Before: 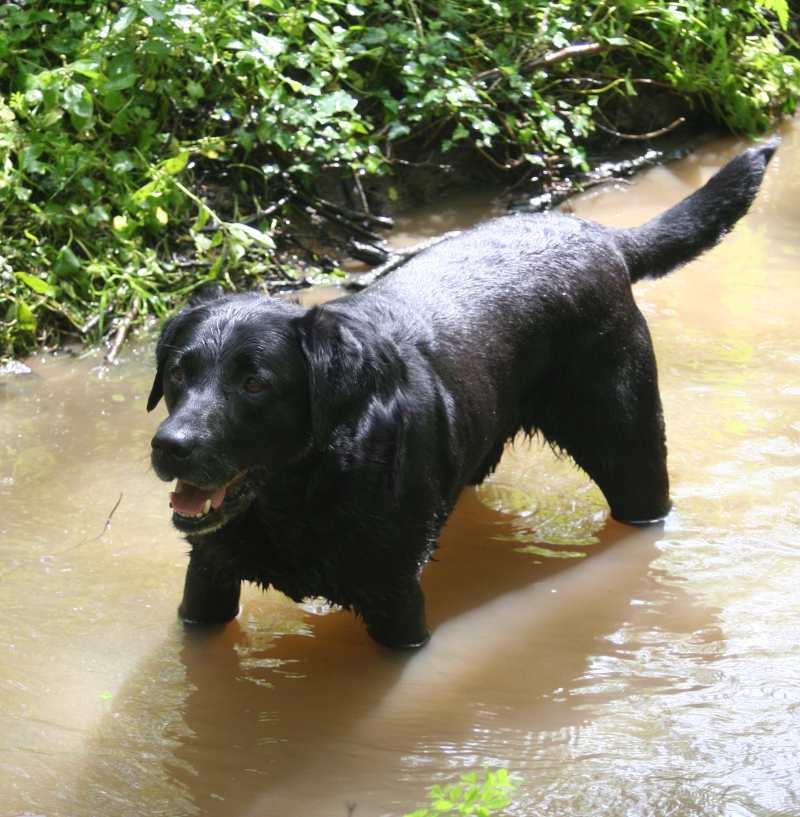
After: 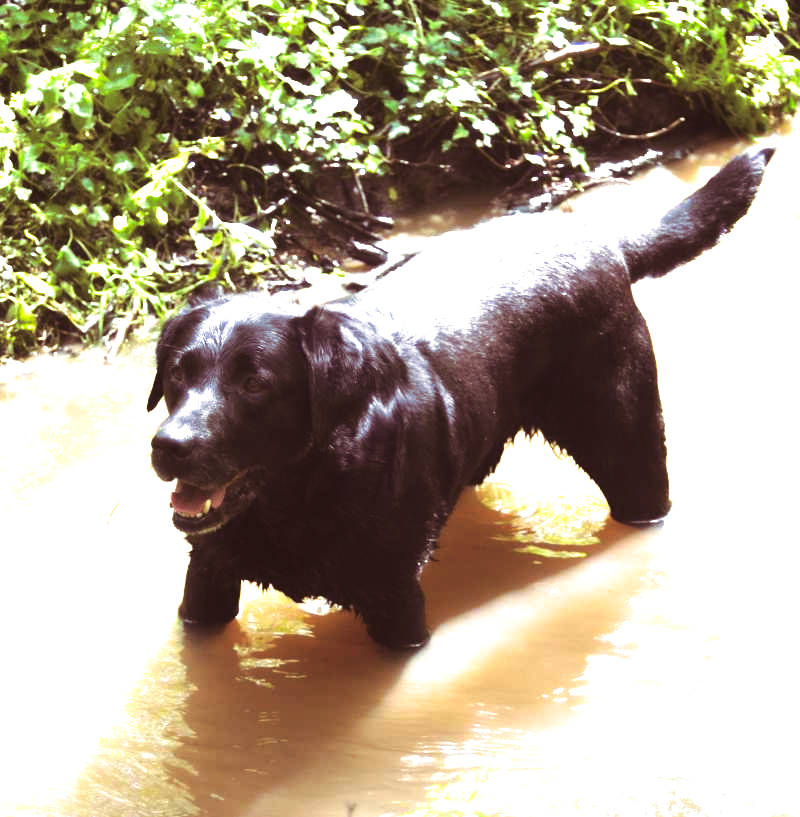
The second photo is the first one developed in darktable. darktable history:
split-toning: on, module defaults
contrast equalizer: octaves 7, y [[0.502, 0.505, 0.512, 0.529, 0.564, 0.588], [0.5 ×6], [0.502, 0.505, 0.512, 0.529, 0.564, 0.588], [0, 0.001, 0.001, 0.004, 0.008, 0.011], [0, 0.001, 0.001, 0.004, 0.008, 0.011]], mix -1
exposure: black level correction 0, exposure 0.95 EV, compensate exposure bias true, compensate highlight preservation false
color balance rgb: shadows lift › chroma 1%, shadows lift › hue 217.2°, power › hue 310.8°, highlights gain › chroma 1%, highlights gain › hue 54°, global offset › luminance 0.5%, global offset › hue 171.6°, perceptual saturation grading › global saturation 14.09%, perceptual saturation grading › highlights -25%, perceptual saturation grading › shadows 30%, perceptual brilliance grading › highlights 13.42%, perceptual brilliance grading › mid-tones 8.05%, perceptual brilliance grading › shadows -17.45%, global vibrance 25%
